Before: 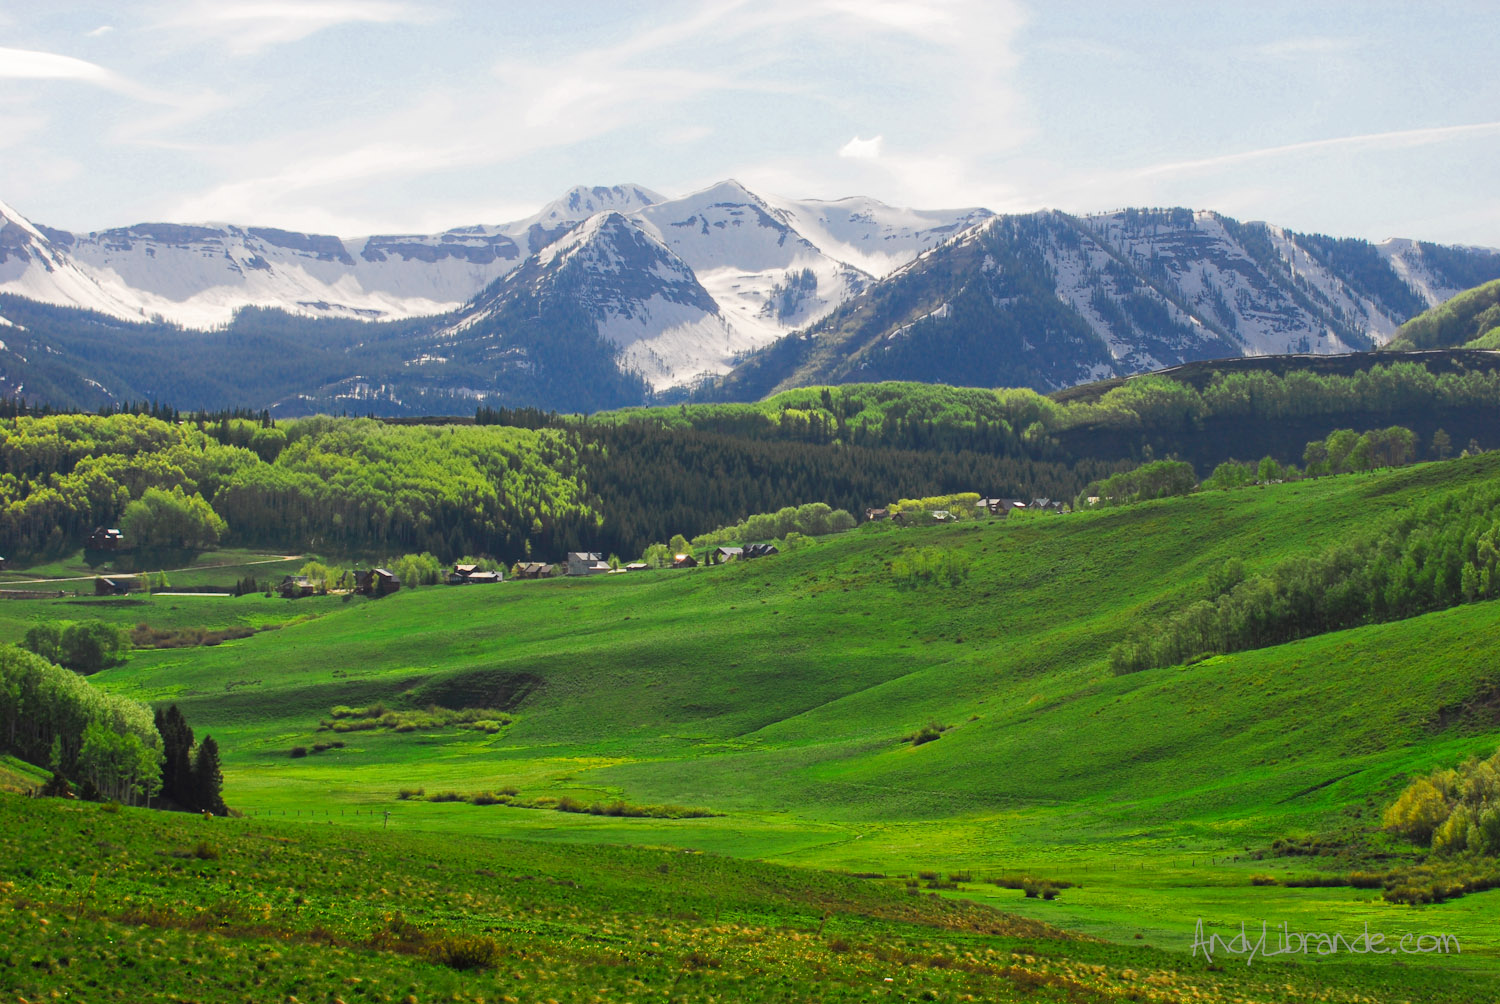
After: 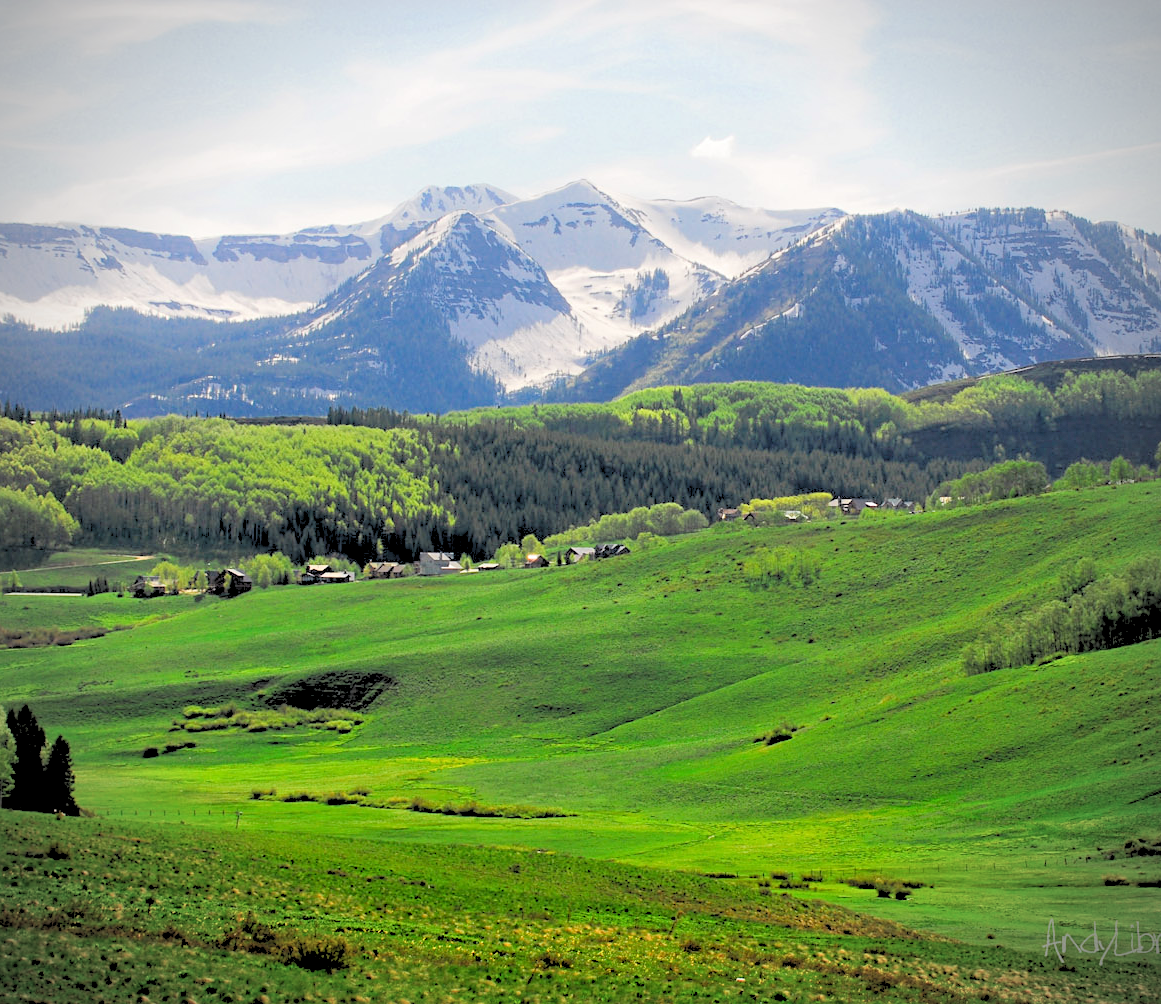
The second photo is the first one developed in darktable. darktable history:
sharpen: amount 0.2
vignetting: on, module defaults
rgb levels: levels [[0.027, 0.429, 0.996], [0, 0.5, 1], [0, 0.5, 1]]
crop: left 9.88%, right 12.664%
